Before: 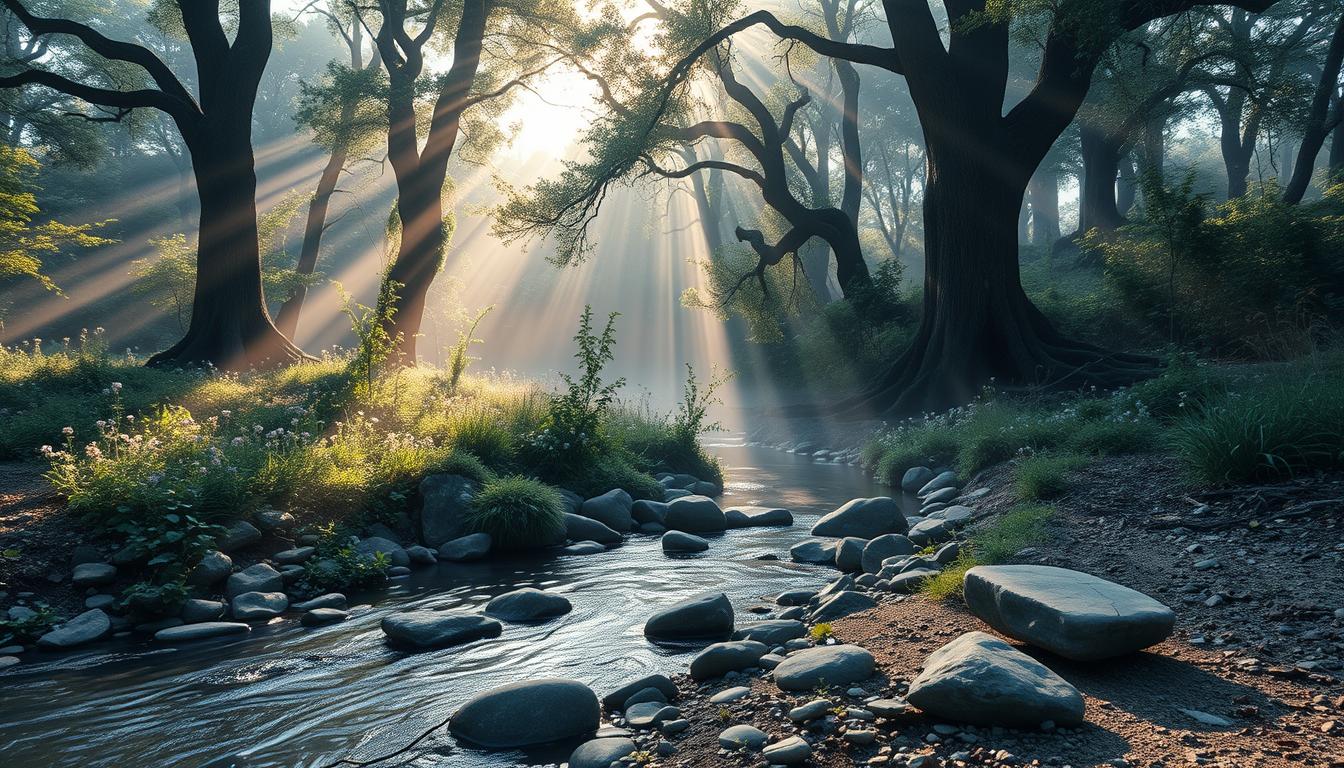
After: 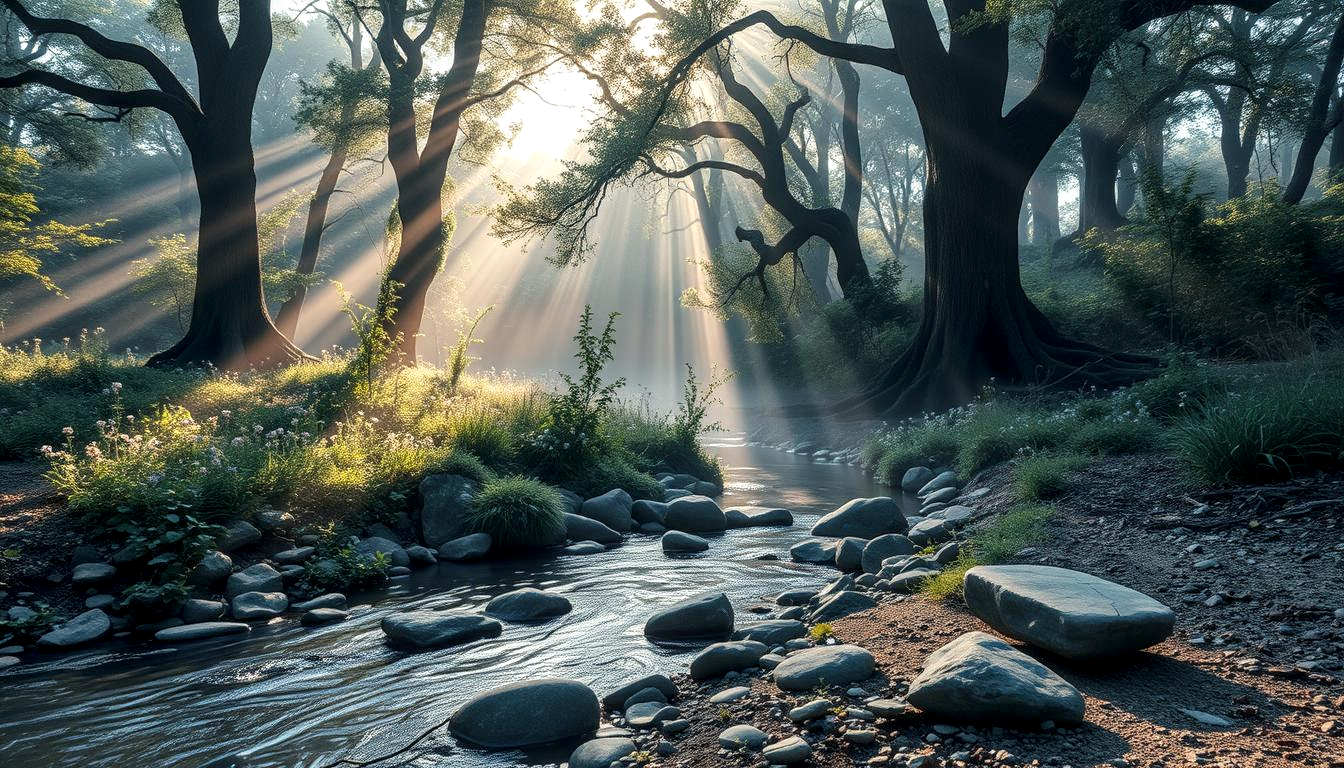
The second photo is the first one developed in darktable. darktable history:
local contrast: highlights 61%, detail 143%, midtone range 0.426
